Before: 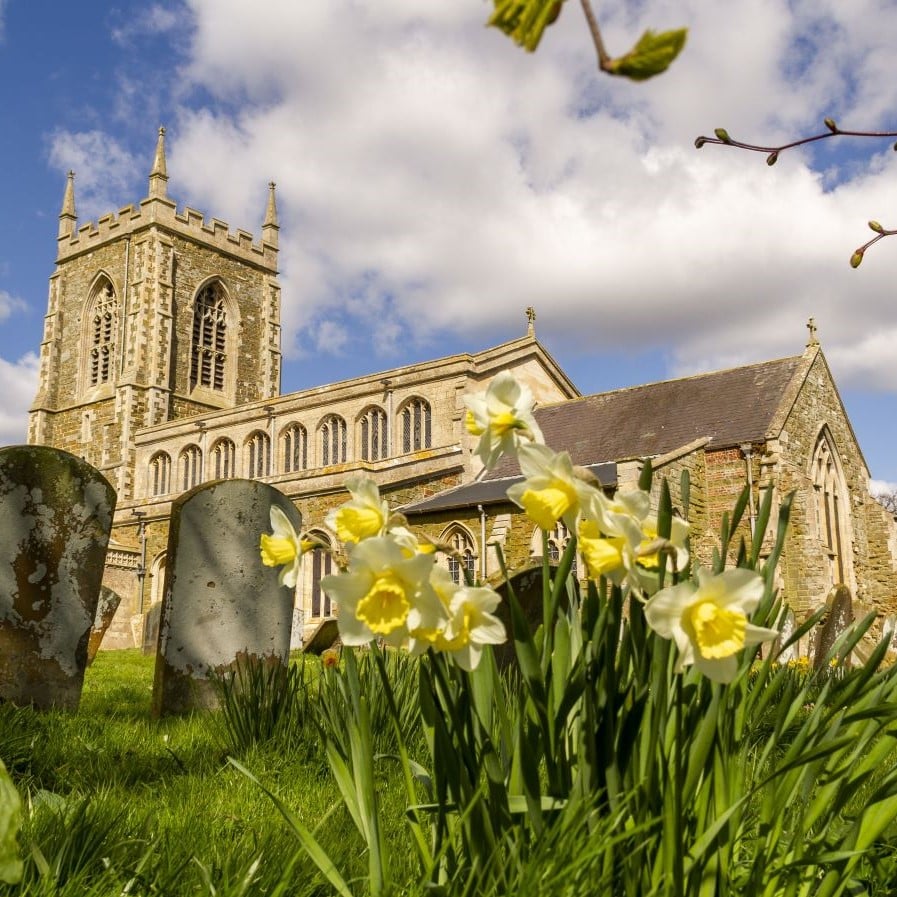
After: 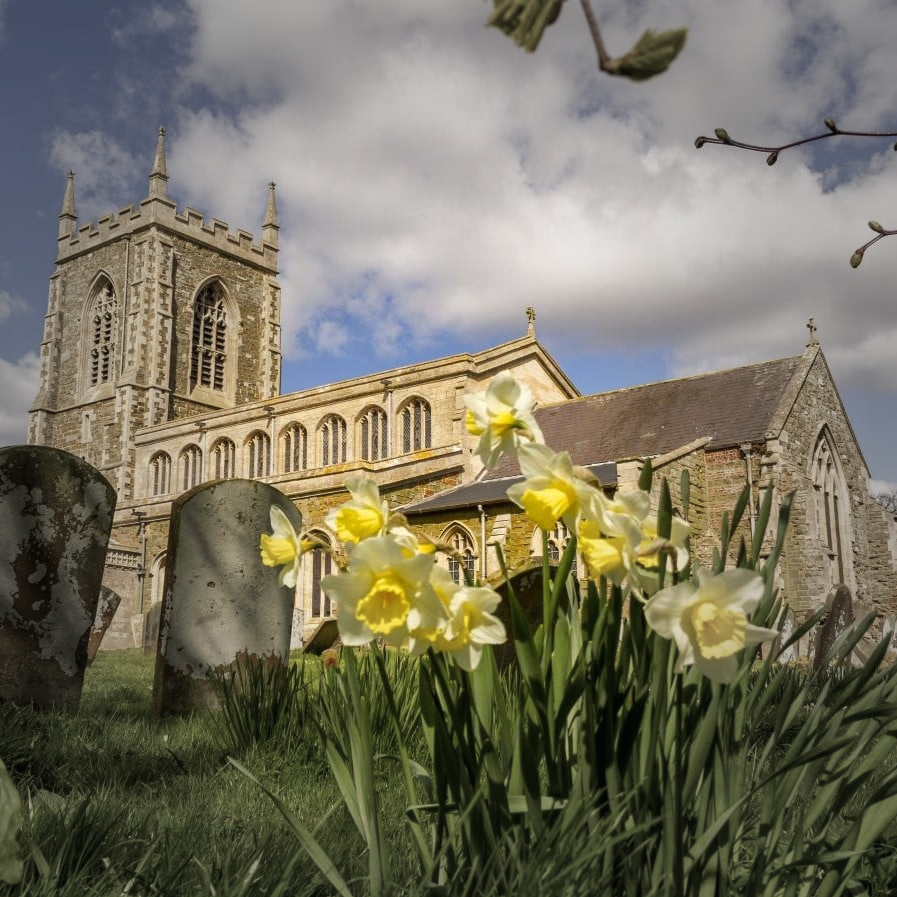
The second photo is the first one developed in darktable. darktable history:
tone curve: curves: ch0 [(0, 0) (0.003, 0.013) (0.011, 0.017) (0.025, 0.028) (0.044, 0.049) (0.069, 0.07) (0.1, 0.103) (0.136, 0.143) (0.177, 0.186) (0.224, 0.232) (0.277, 0.282) (0.335, 0.333) (0.399, 0.405) (0.468, 0.477) (0.543, 0.54) (0.623, 0.627) (0.709, 0.709) (0.801, 0.798) (0.898, 0.902) (1, 1)], color space Lab, independent channels, preserve colors none
vignetting: fall-off start 33.91%, fall-off radius 64.48%, width/height ratio 0.963
